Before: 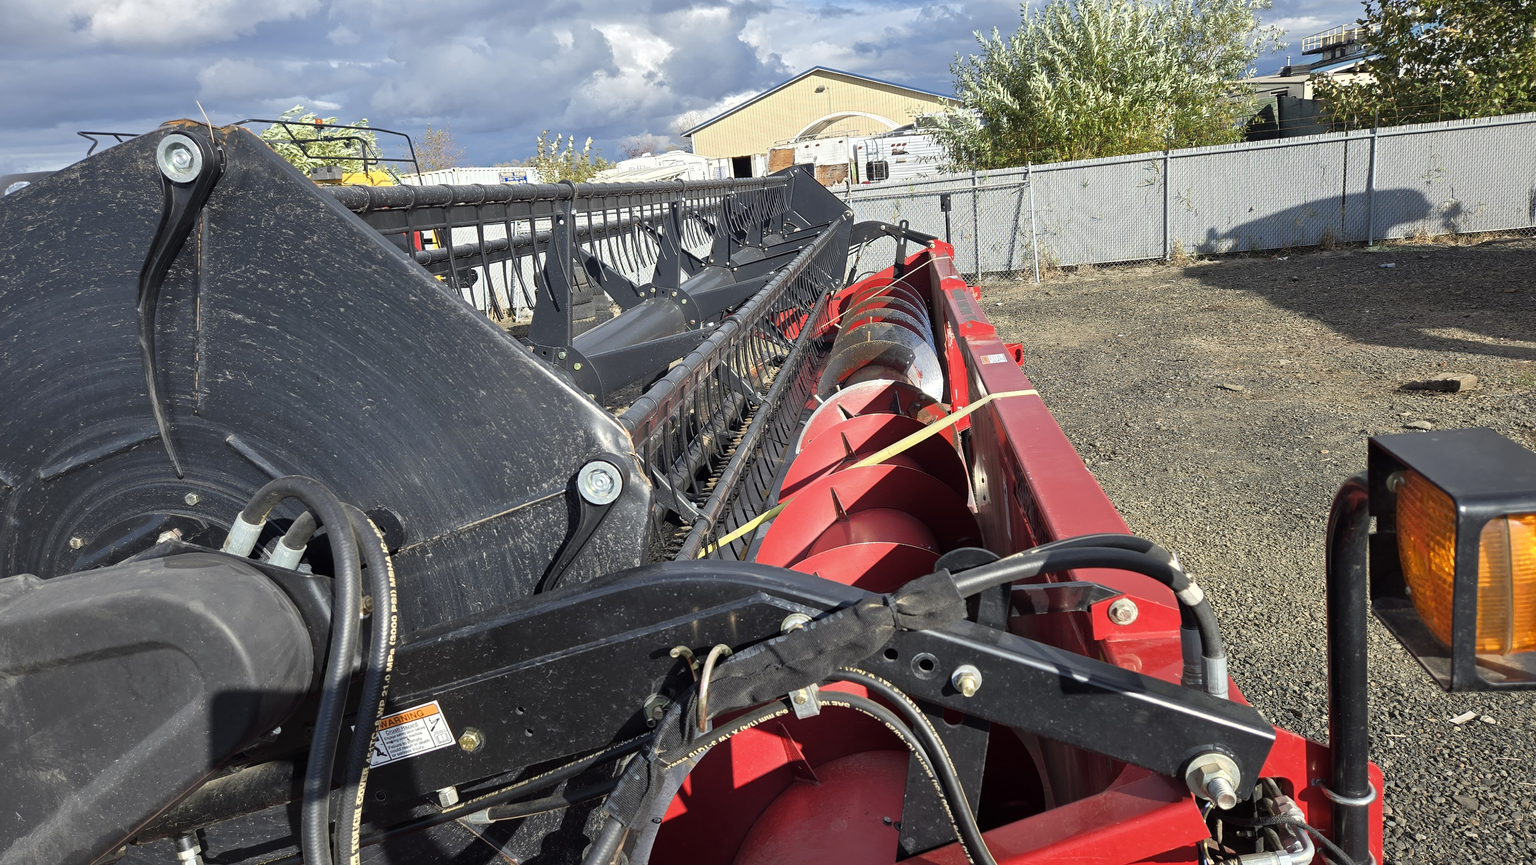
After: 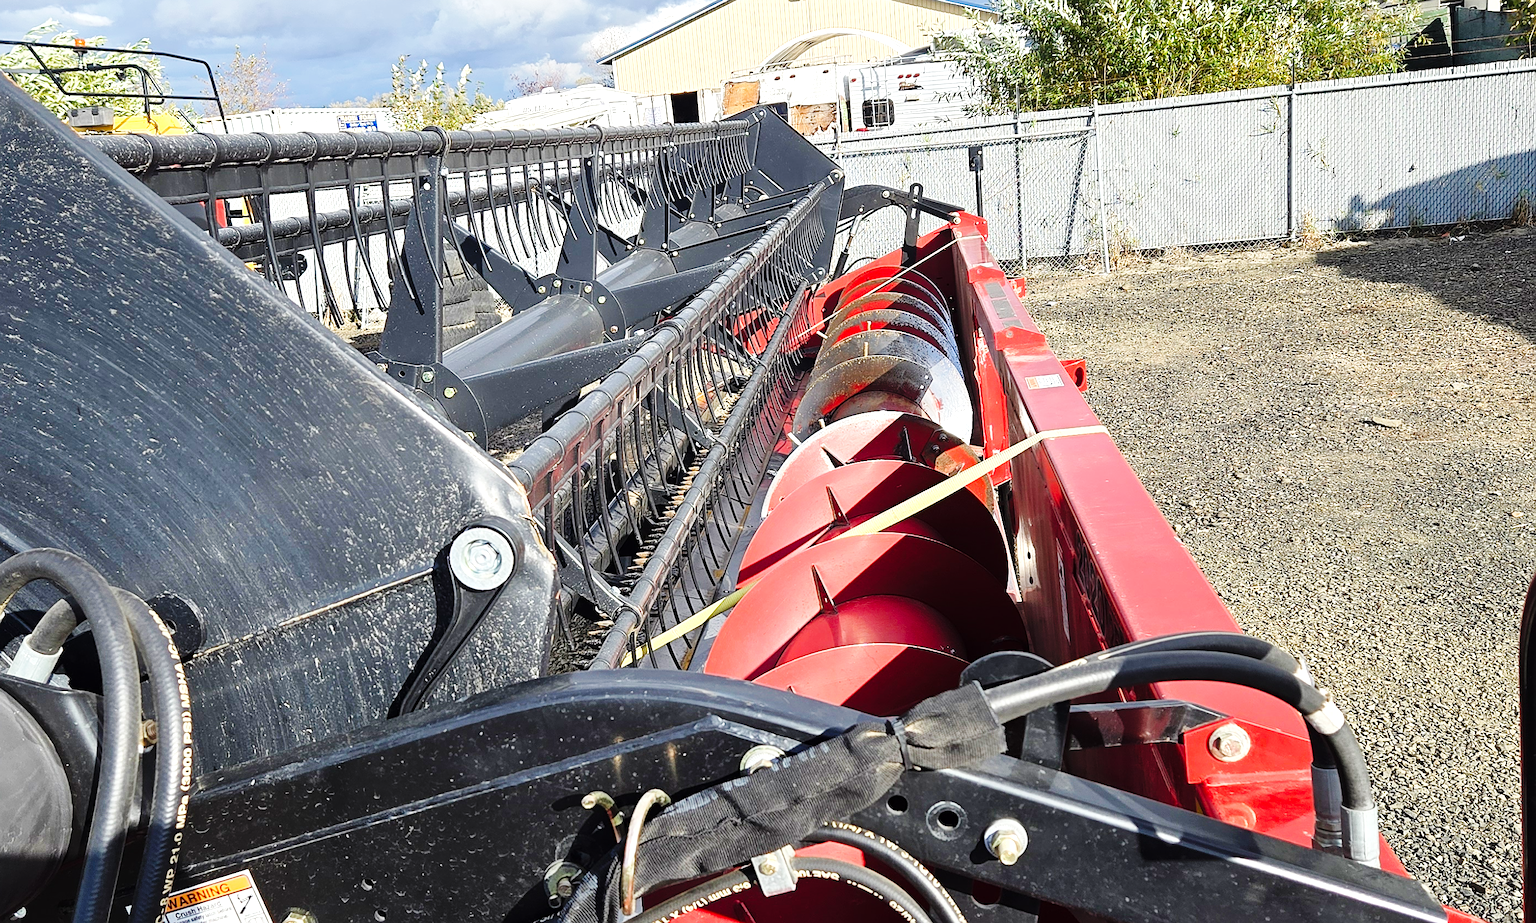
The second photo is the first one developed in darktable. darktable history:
exposure: exposure 0.377 EV, compensate highlight preservation false
crop and rotate: left 17.129%, top 10.634%, right 12.879%, bottom 14.635%
sharpen: on, module defaults
base curve: curves: ch0 [(0, 0) (0.036, 0.025) (0.121, 0.166) (0.206, 0.329) (0.605, 0.79) (1, 1)], preserve colors none
